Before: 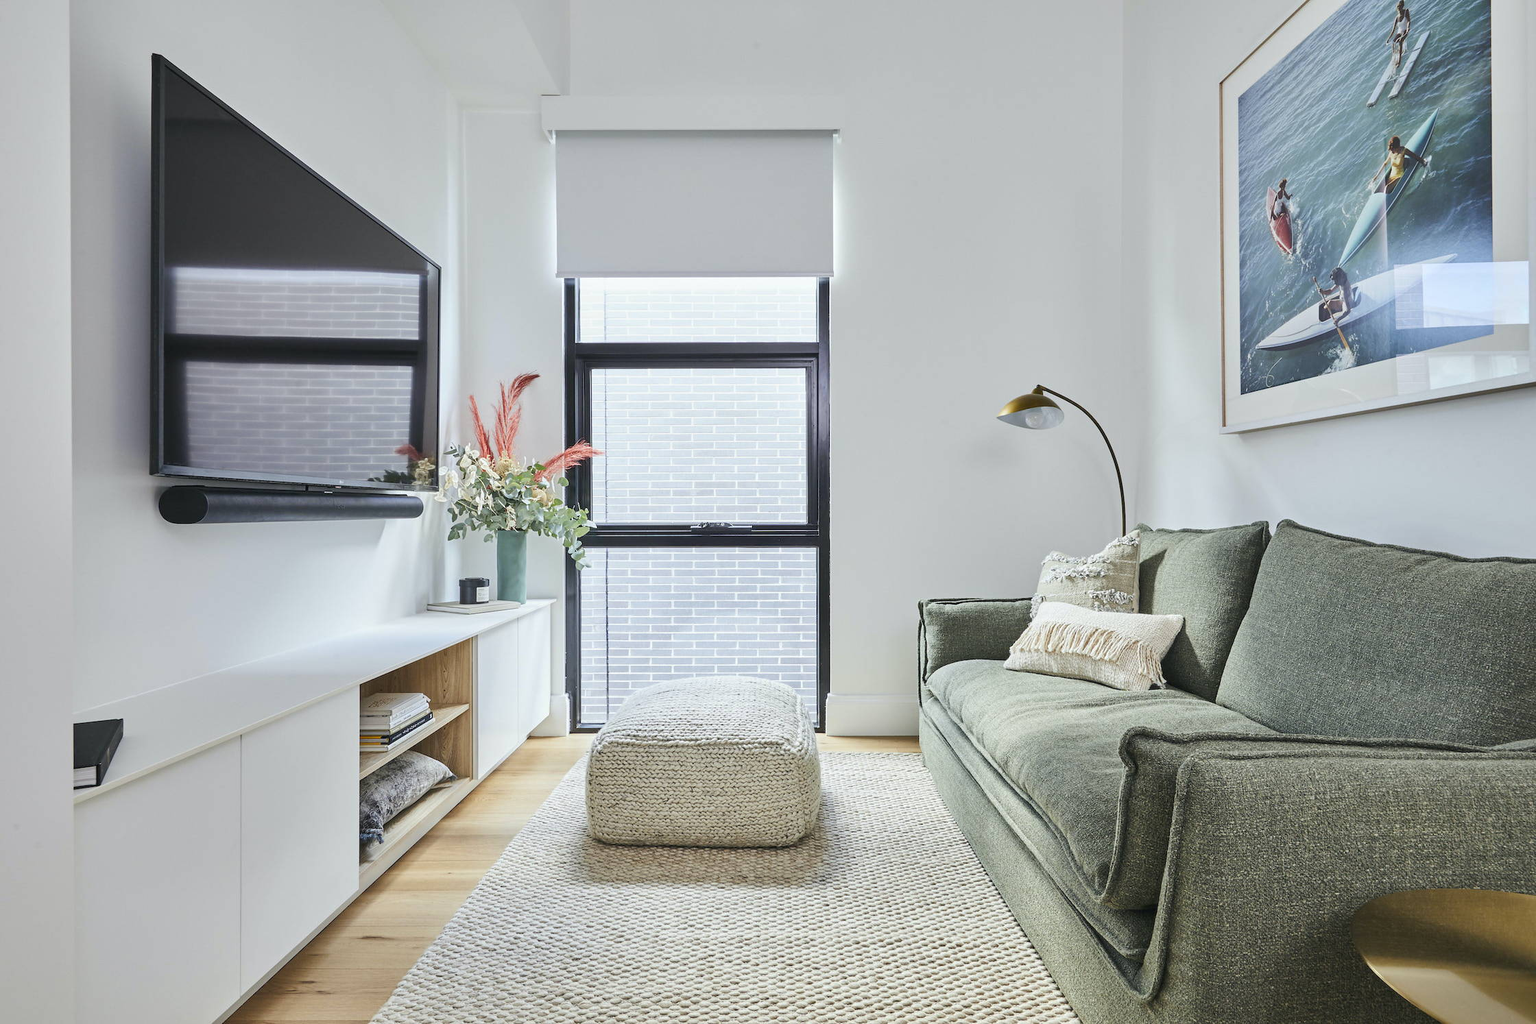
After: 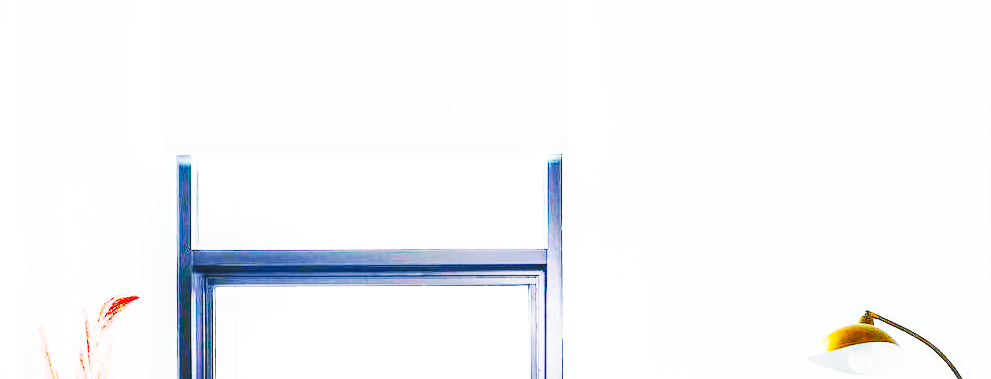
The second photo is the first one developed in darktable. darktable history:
crop: left 28.913%, top 16.839%, right 26.816%, bottom 57.732%
local contrast: on, module defaults
exposure: black level correction -0.002, exposure 0.53 EV, compensate highlight preservation false
color zones: curves: ch1 [(0, 0.523) (0.143, 0.545) (0.286, 0.52) (0.429, 0.506) (0.571, 0.503) (0.714, 0.503) (0.857, 0.508) (1, 0.523)]
tone curve: curves: ch0 [(0, 0) (0.003, 0.003) (0.011, 0.013) (0.025, 0.029) (0.044, 0.052) (0.069, 0.081) (0.1, 0.116) (0.136, 0.158) (0.177, 0.207) (0.224, 0.268) (0.277, 0.373) (0.335, 0.465) (0.399, 0.565) (0.468, 0.674) (0.543, 0.79) (0.623, 0.853) (0.709, 0.918) (0.801, 0.956) (0.898, 0.977) (1, 1)], preserve colors none
base curve: curves: ch0 [(0, 0) (0.036, 0.037) (0.121, 0.228) (0.46, 0.76) (0.859, 0.983) (1, 1)], preserve colors none
color balance rgb: shadows lift › chroma 1.934%, shadows lift › hue 261.88°, perceptual saturation grading › global saturation 20%, perceptual saturation grading › highlights -14.185%, perceptual saturation grading › shadows 50.112%, global vibrance 20%
